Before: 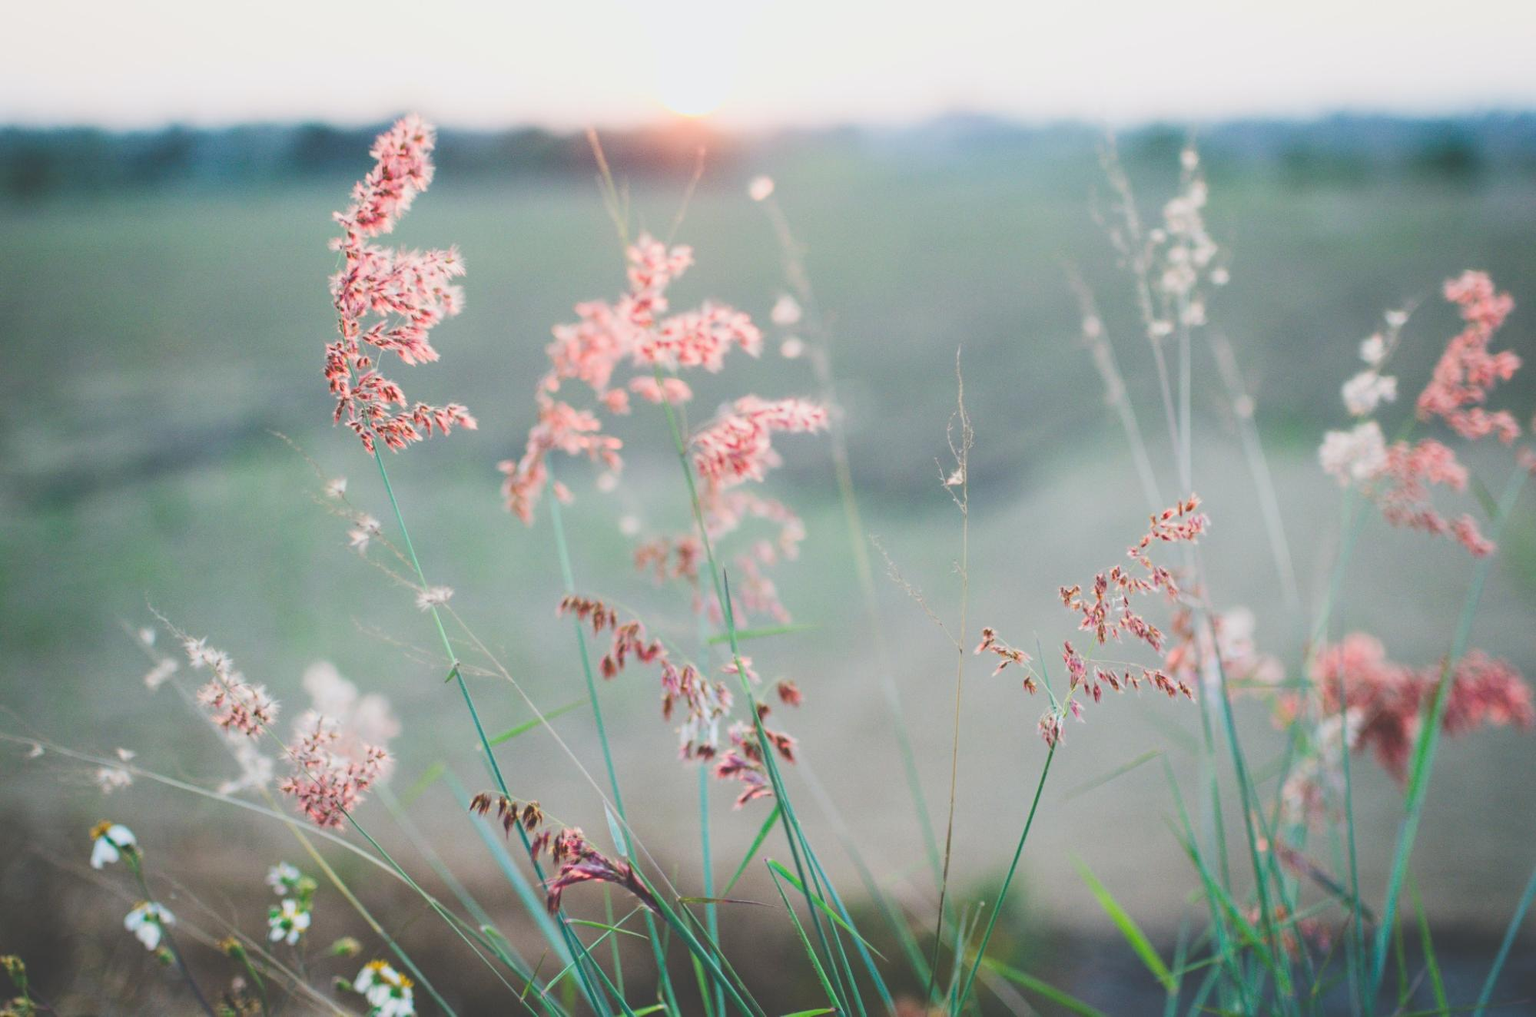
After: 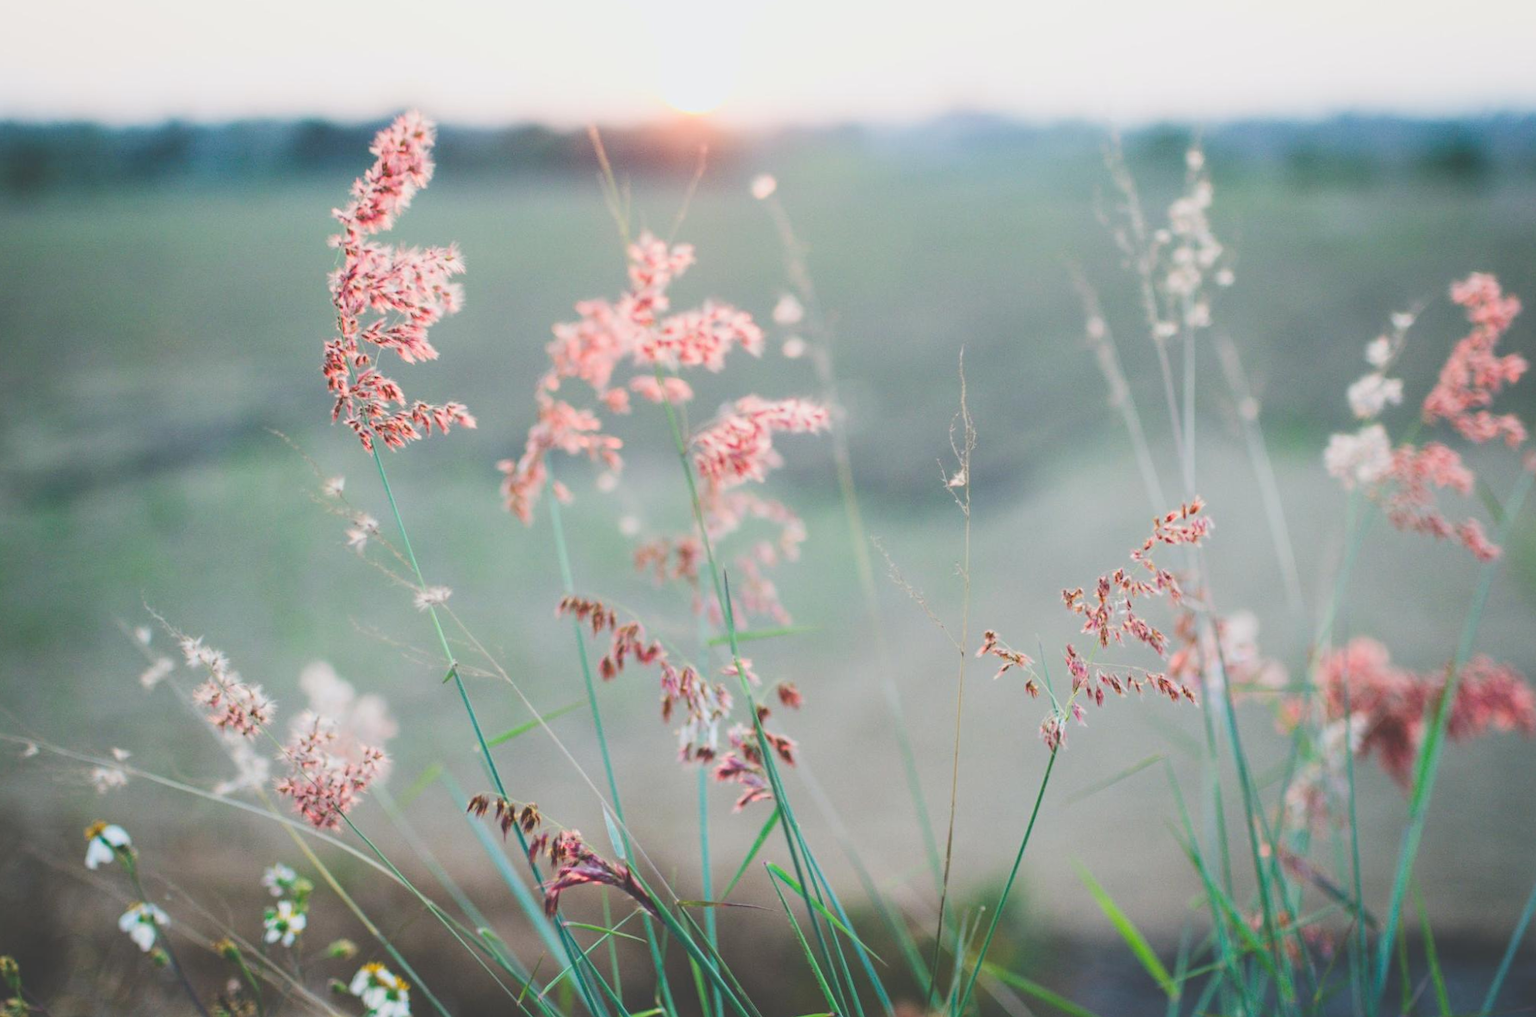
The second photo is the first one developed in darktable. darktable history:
crop and rotate: angle -0.258°
